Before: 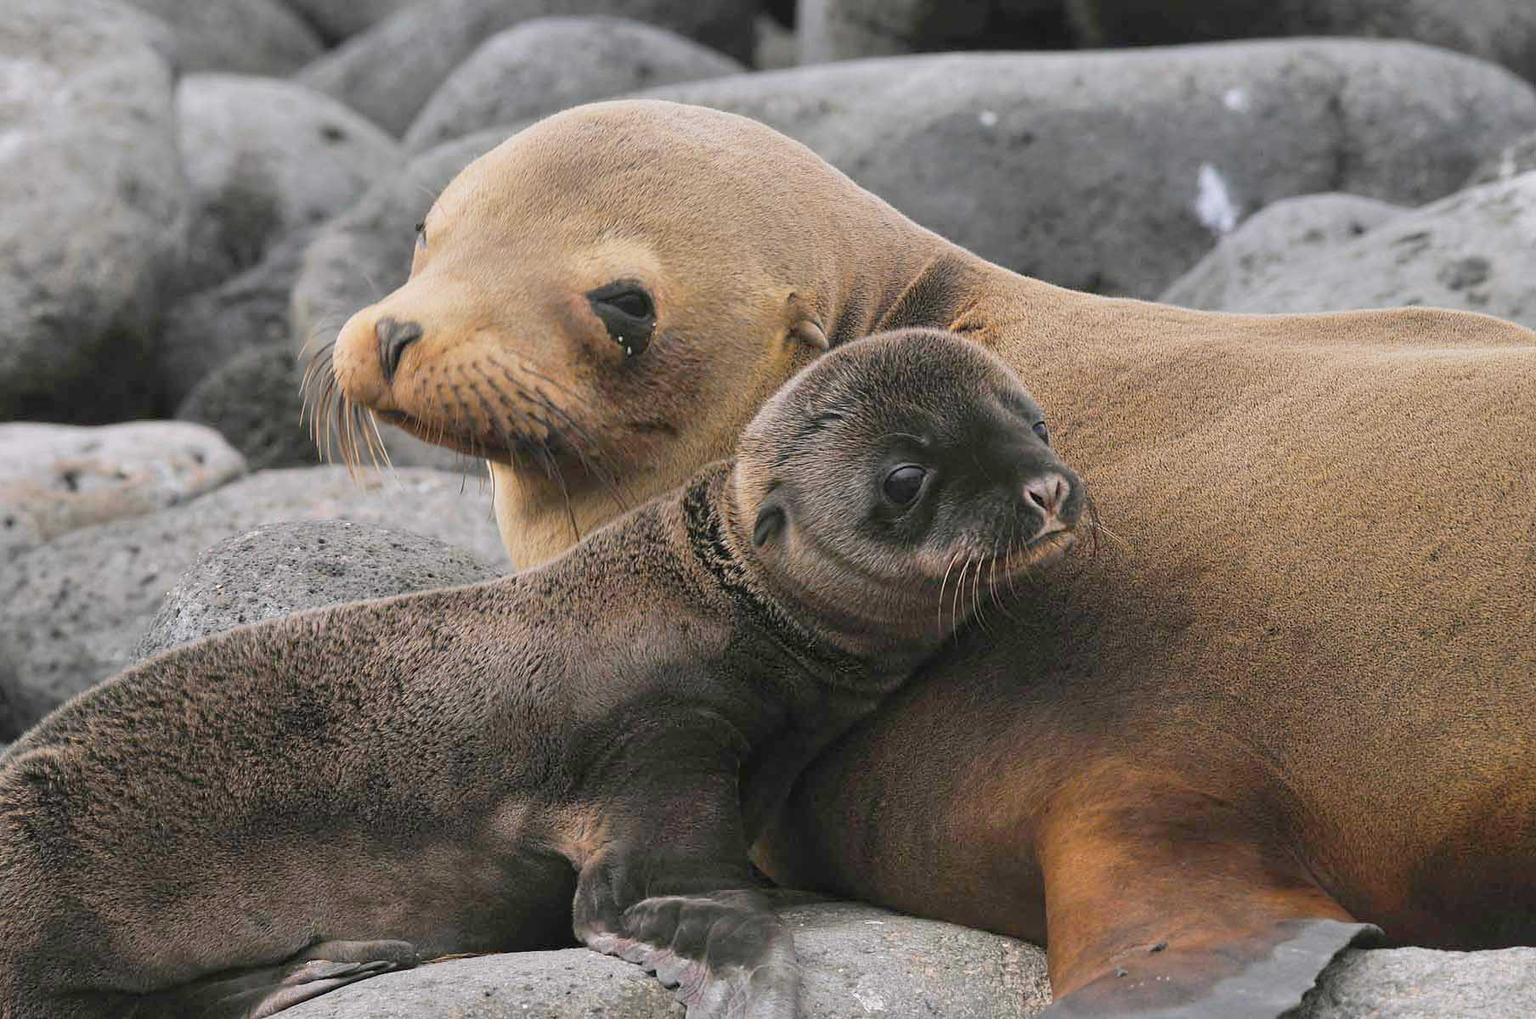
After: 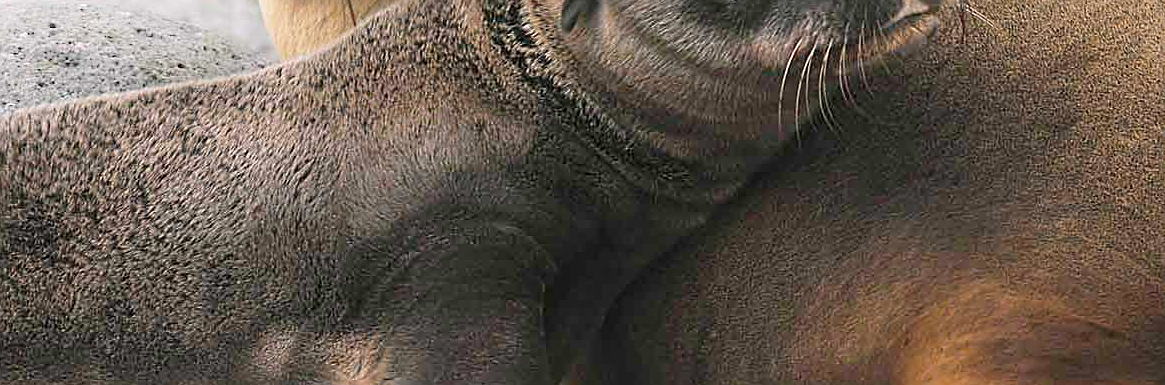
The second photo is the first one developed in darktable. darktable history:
crop: left 18.069%, top 51.076%, right 17.455%, bottom 16.792%
shadows and highlights: shadows -21.71, highlights 99.58, highlights color adjustment 74.11%, soften with gaussian
exposure: black level correction 0, exposure 0.301 EV, compensate exposure bias true, compensate highlight preservation false
sharpen: on, module defaults
